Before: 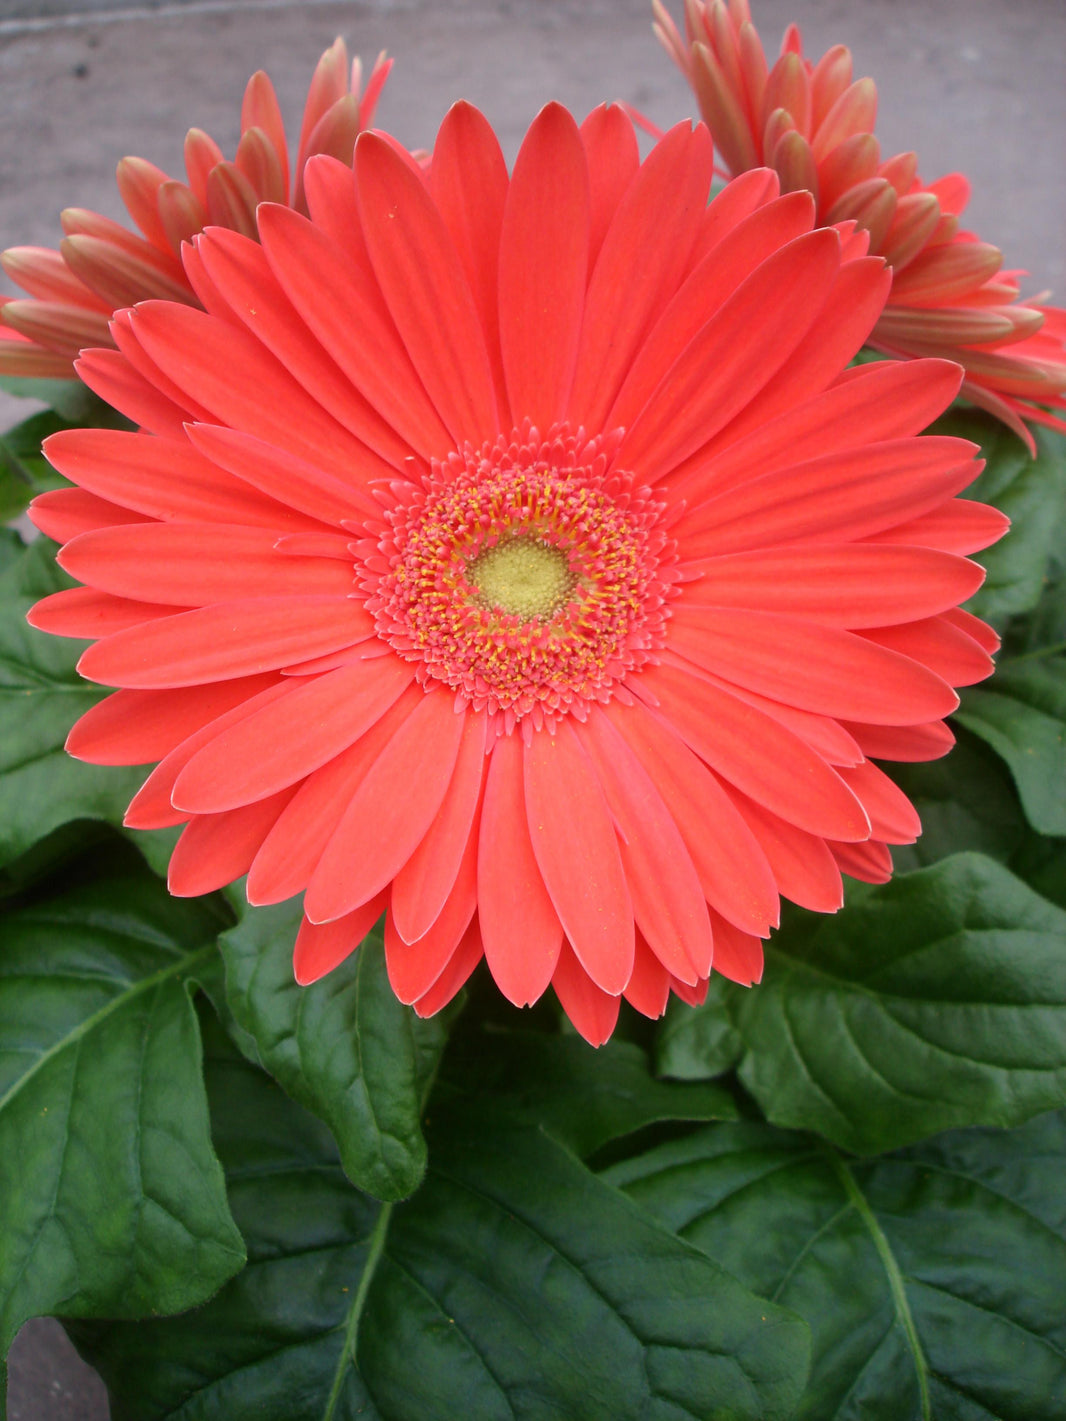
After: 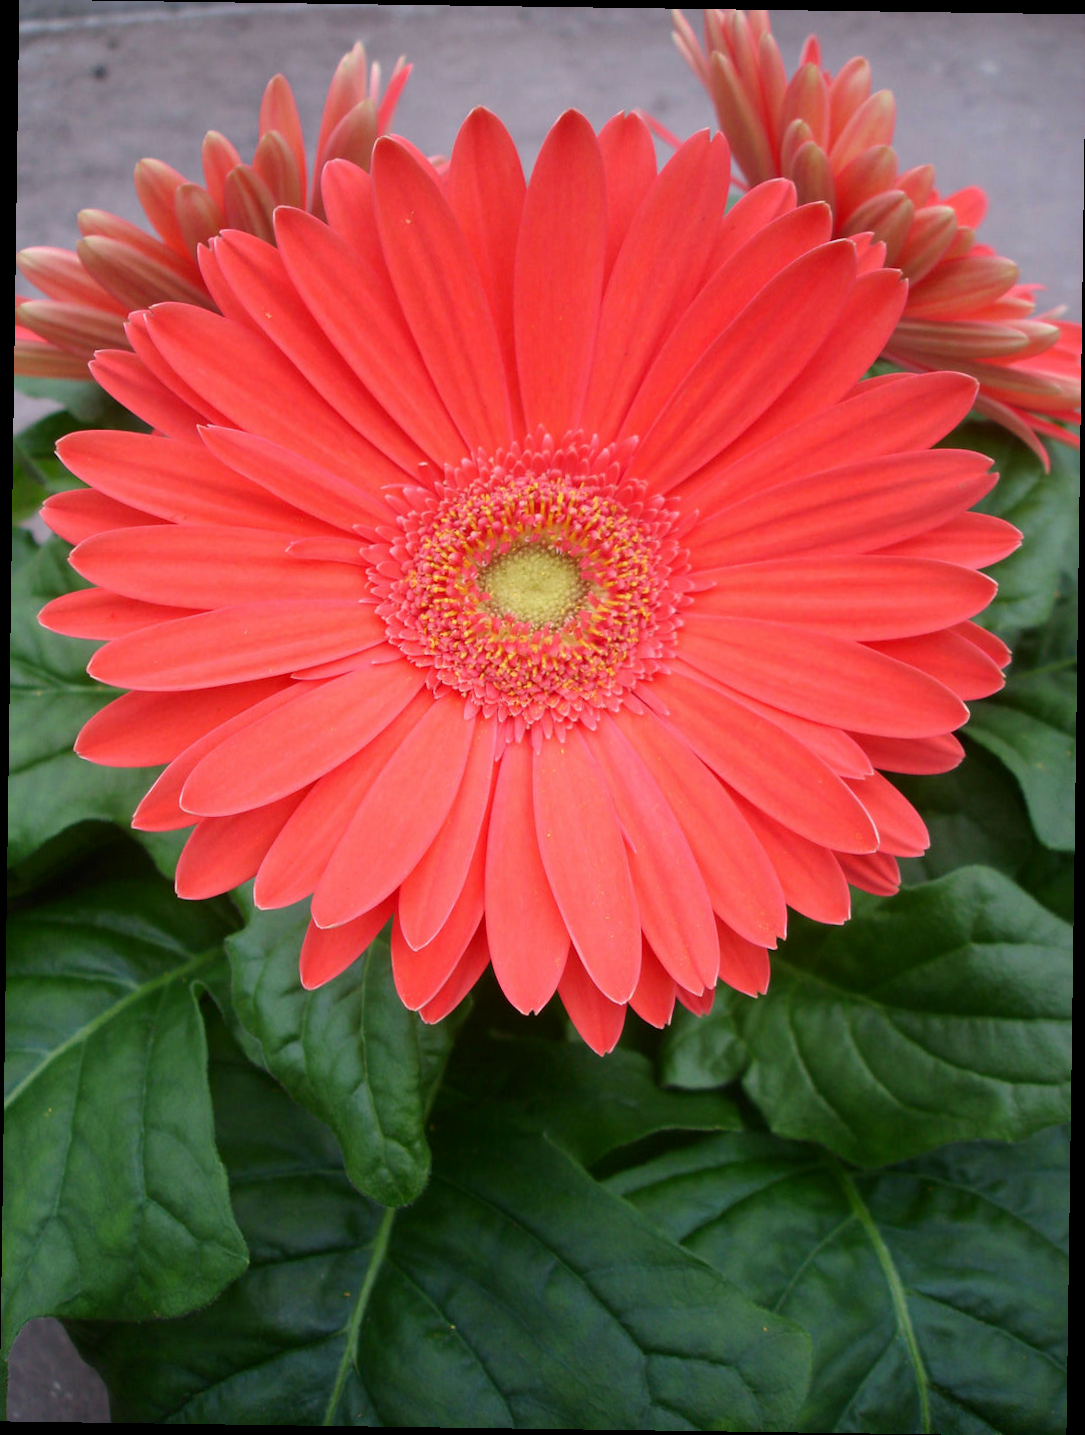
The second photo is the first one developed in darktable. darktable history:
contrast brightness saturation: contrast 0.08, saturation 0.02
white balance: red 0.983, blue 1.036
rotate and perspective: rotation 0.8°, automatic cropping off
